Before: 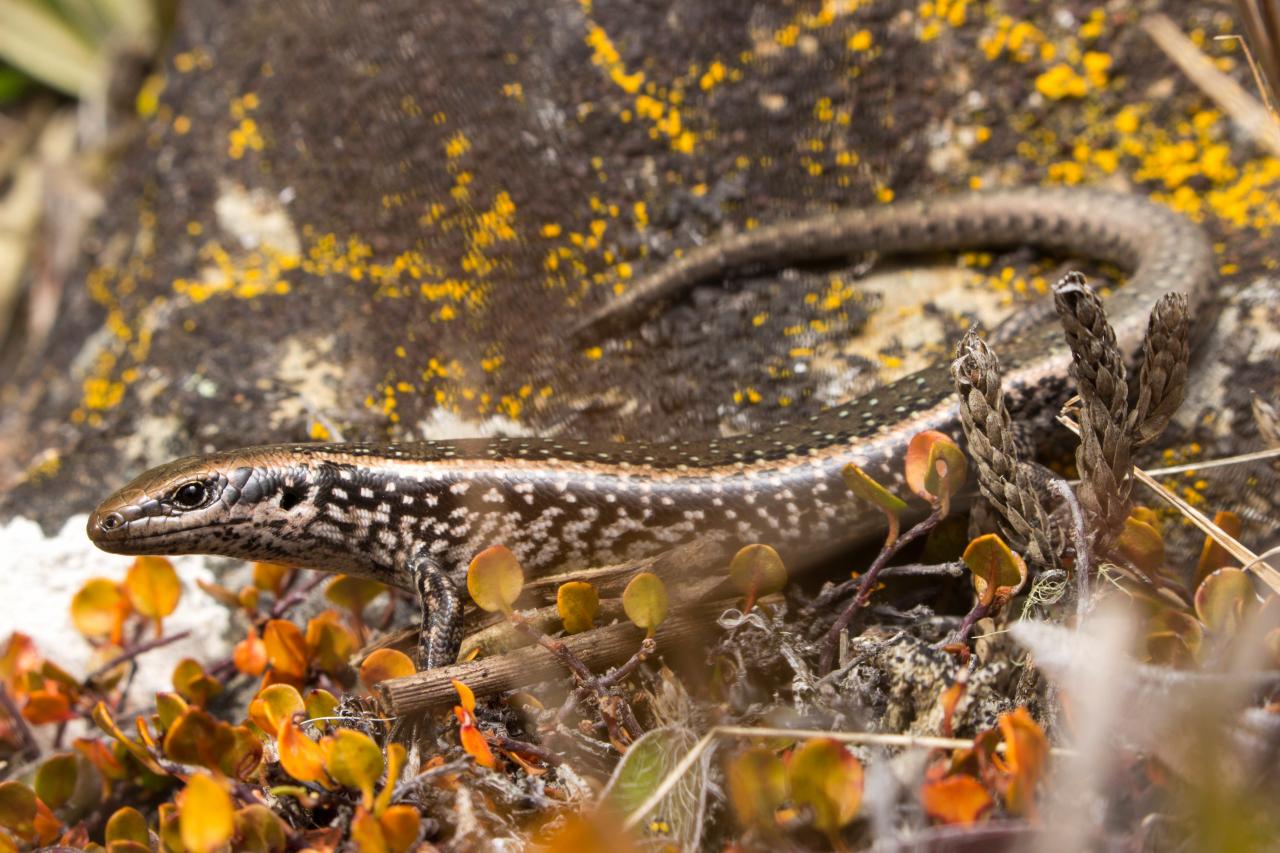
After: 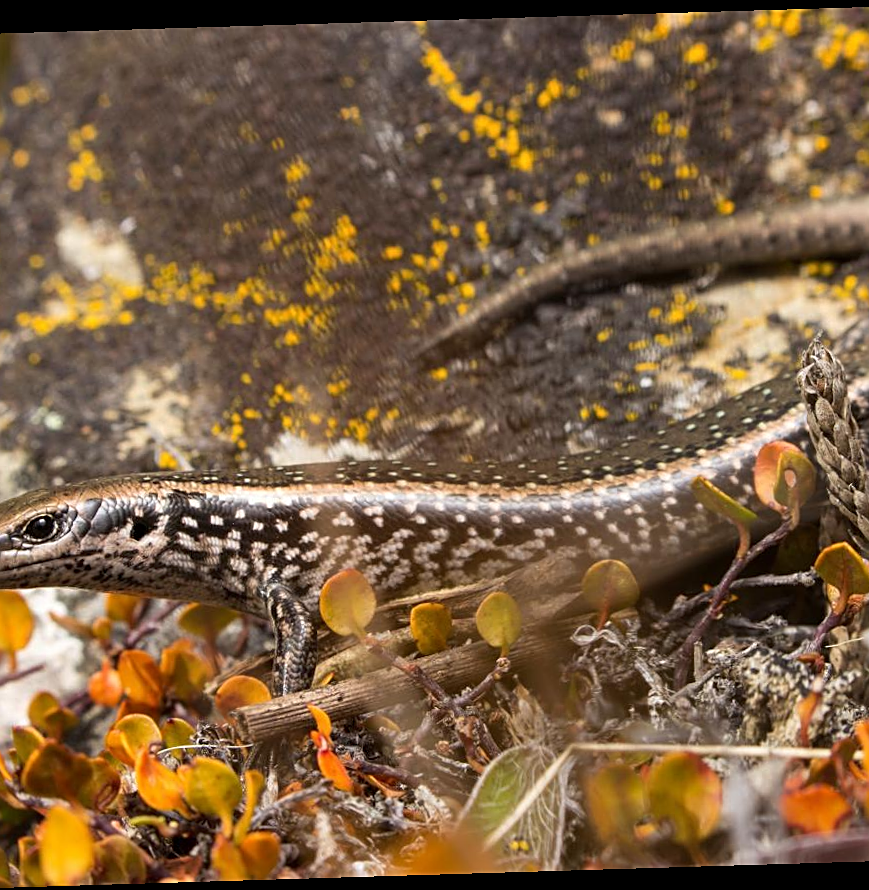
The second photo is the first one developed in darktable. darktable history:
sharpen: on, module defaults
rotate and perspective: rotation -1.75°, automatic cropping off
crop and rotate: left 12.648%, right 20.685%
